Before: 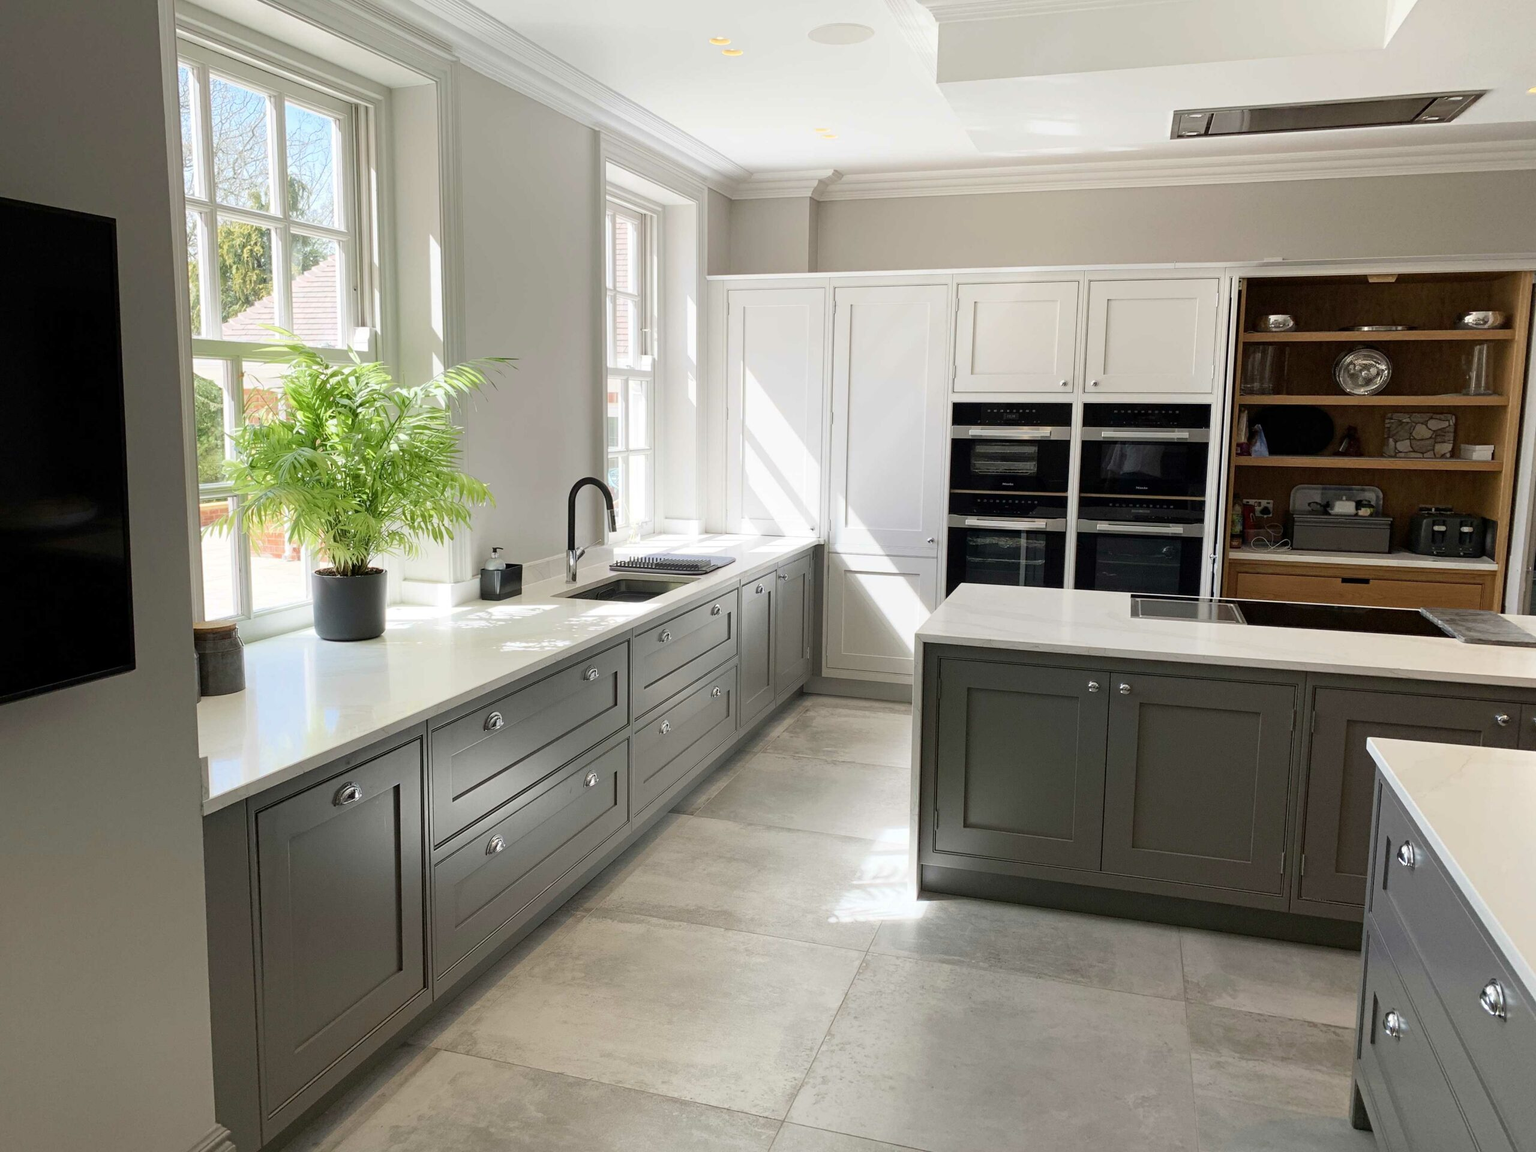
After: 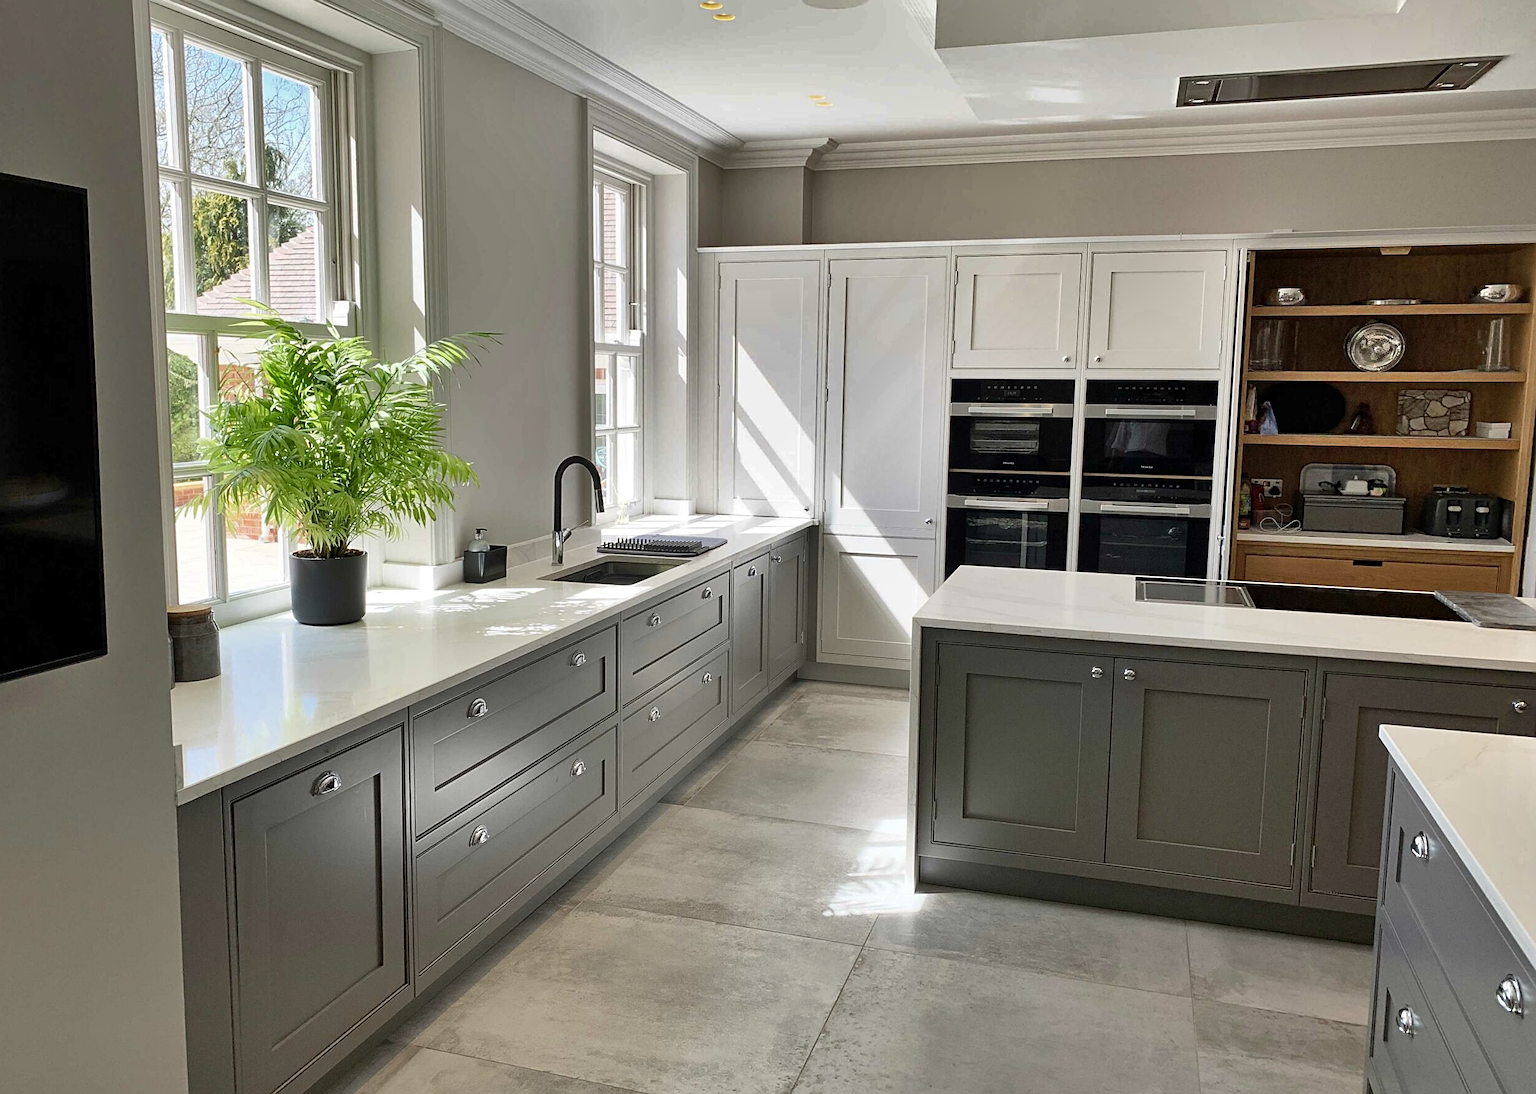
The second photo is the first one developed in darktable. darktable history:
sharpen: on, module defaults
shadows and highlights: white point adjustment 0.096, highlights -70.2, soften with gaussian
crop: left 2.089%, top 3.156%, right 1.111%, bottom 4.876%
